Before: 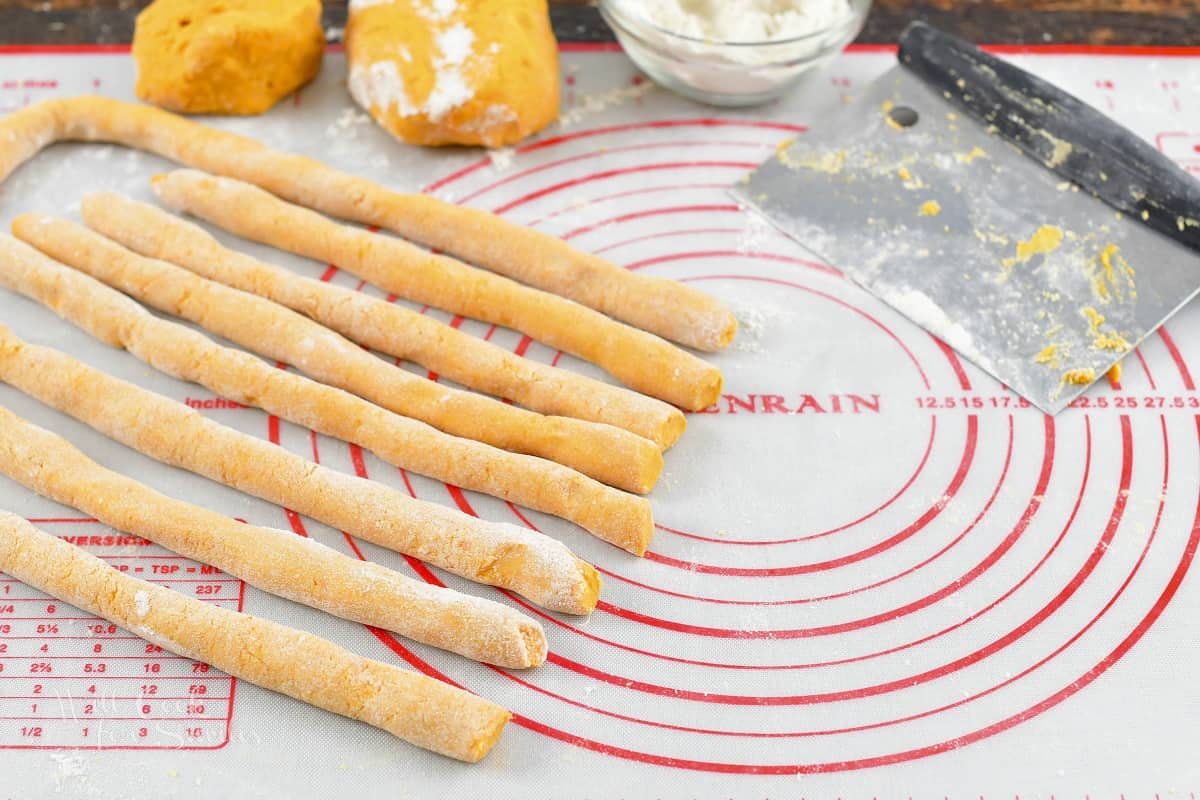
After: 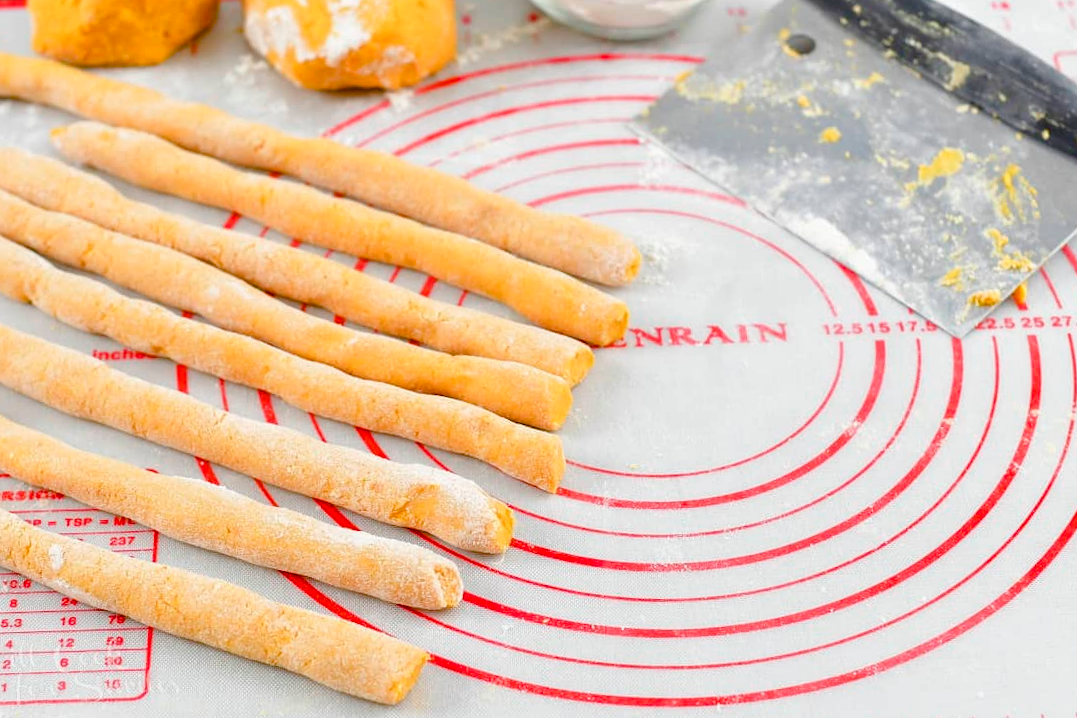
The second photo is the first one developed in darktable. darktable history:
color balance rgb: perceptual saturation grading › global saturation 20%, perceptual saturation grading › highlights -25%, perceptual saturation grading › shadows 50%
crop and rotate: angle 1.96°, left 5.673%, top 5.673%
